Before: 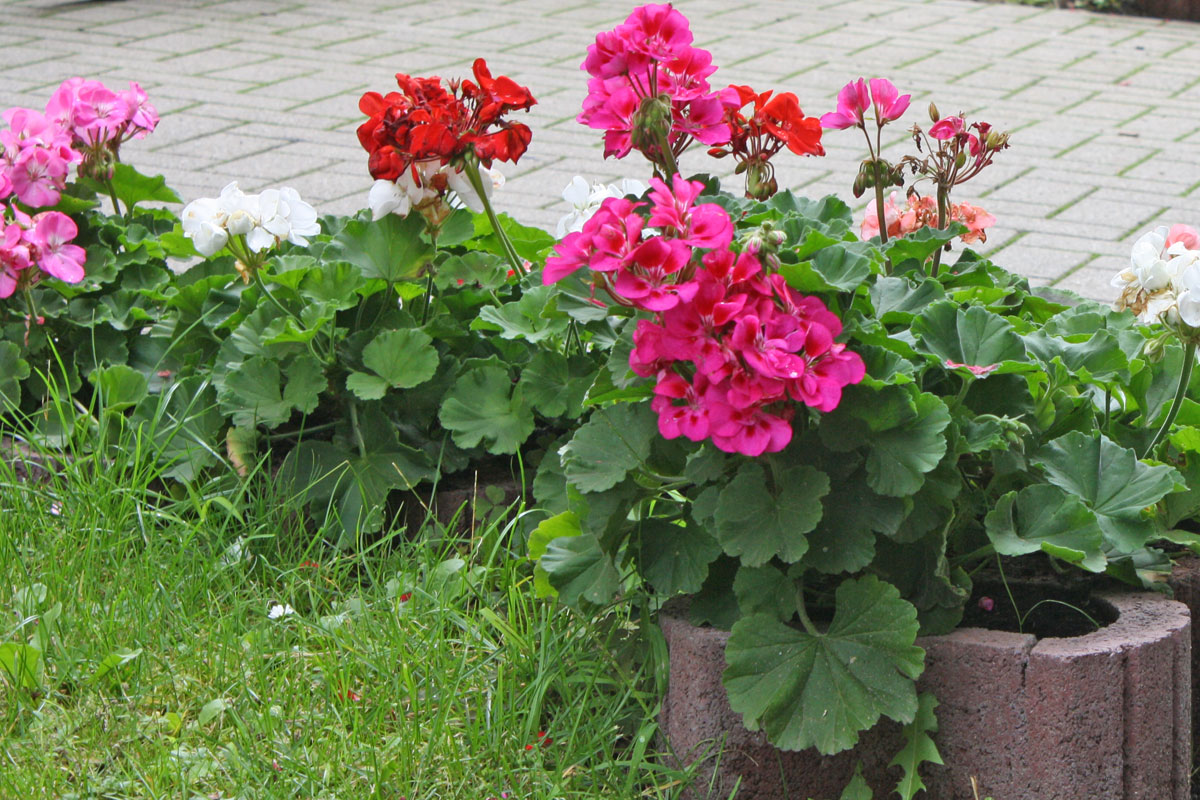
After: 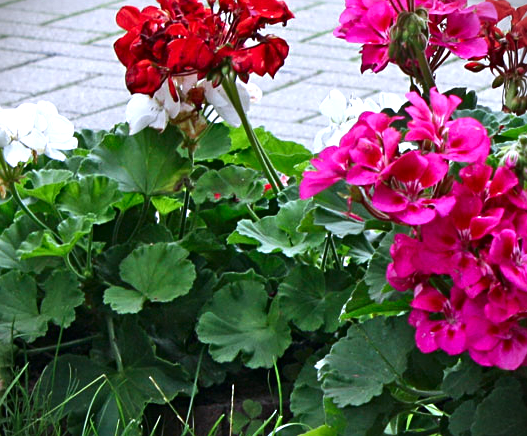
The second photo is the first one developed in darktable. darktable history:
sharpen: radius 2.48, amount 0.322
vignetting: fall-off start 99.84%, brightness -0.856, unbound false
color calibration: illuminant as shot in camera, x 0.366, y 0.378, temperature 4429.86 K
crop: left 20.266%, top 10.796%, right 35.759%, bottom 34.608%
tone equalizer: -8 EV -0.438 EV, -7 EV -0.404 EV, -6 EV -0.371 EV, -5 EV -0.191 EV, -3 EV 0.203 EV, -2 EV 0.358 EV, -1 EV 0.384 EV, +0 EV 0.402 EV, edges refinement/feathering 500, mask exposure compensation -1.57 EV, preserve details no
contrast brightness saturation: contrast 0.067, brightness -0.132, saturation 0.056
